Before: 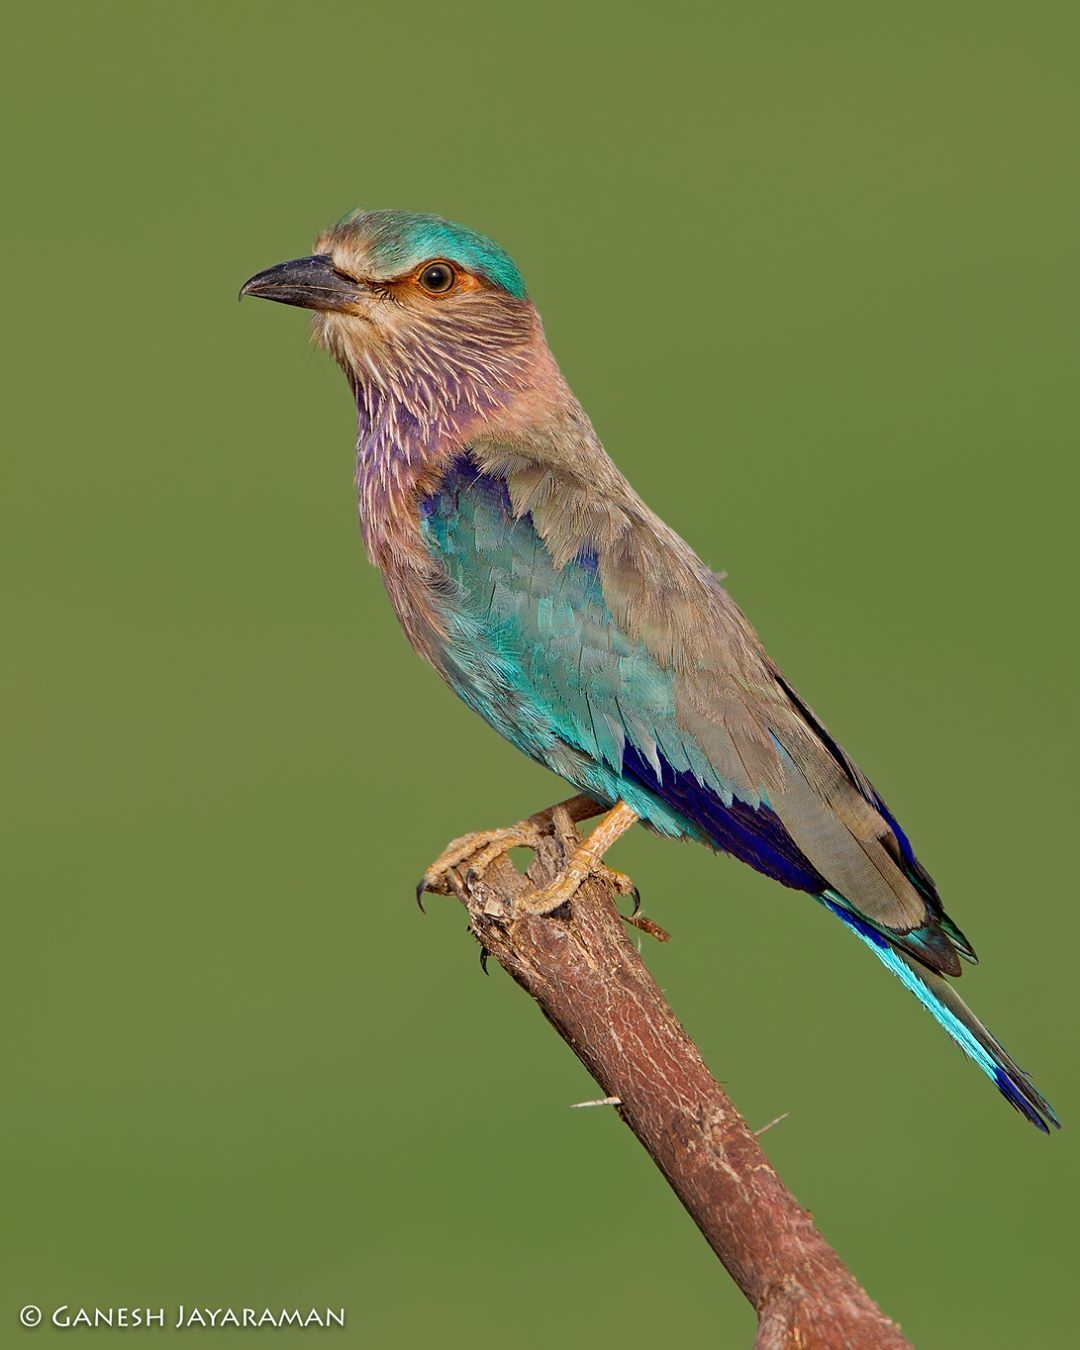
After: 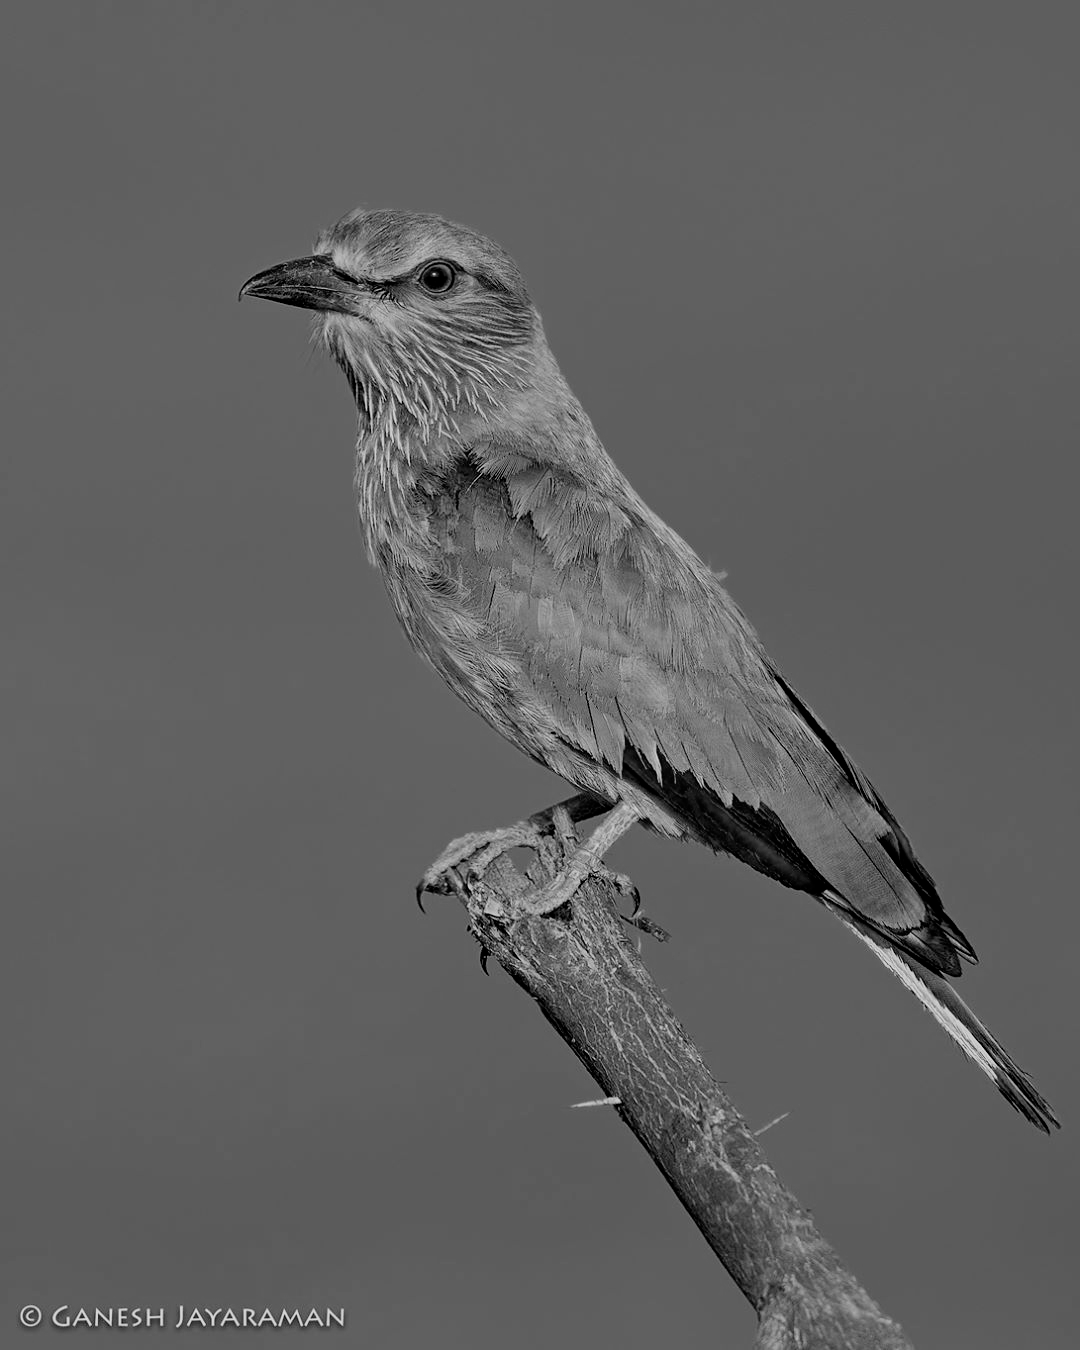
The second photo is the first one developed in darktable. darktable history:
filmic rgb: black relative exposure -7.75 EV, white relative exposure 4.4 EV, threshold 3 EV, target black luminance 0%, hardness 3.76, latitude 50.51%, contrast 1.074, highlights saturation mix 10%, shadows ↔ highlights balance -0.22%, color science v4 (2020), enable highlight reconstruction true
color calibration: output gray [0.253, 0.26, 0.487, 0], gray › normalize channels true, illuminant same as pipeline (D50), adaptation XYZ, x 0.346, y 0.359, gamut compression 0
